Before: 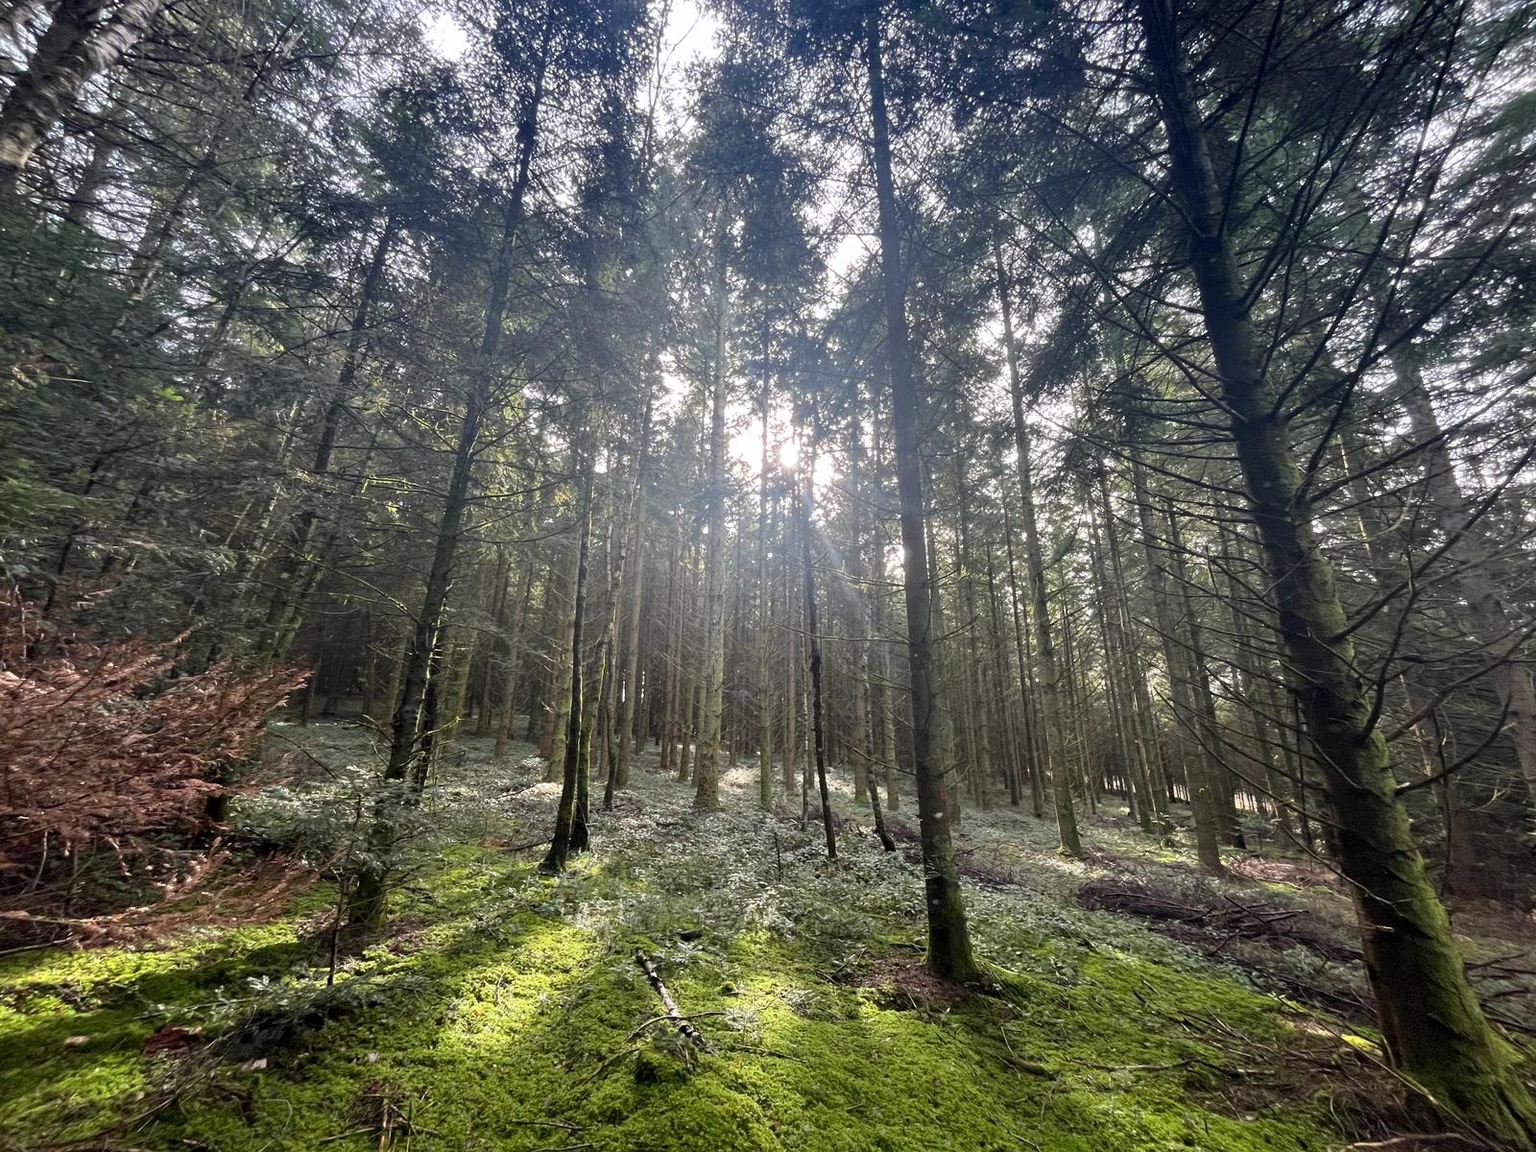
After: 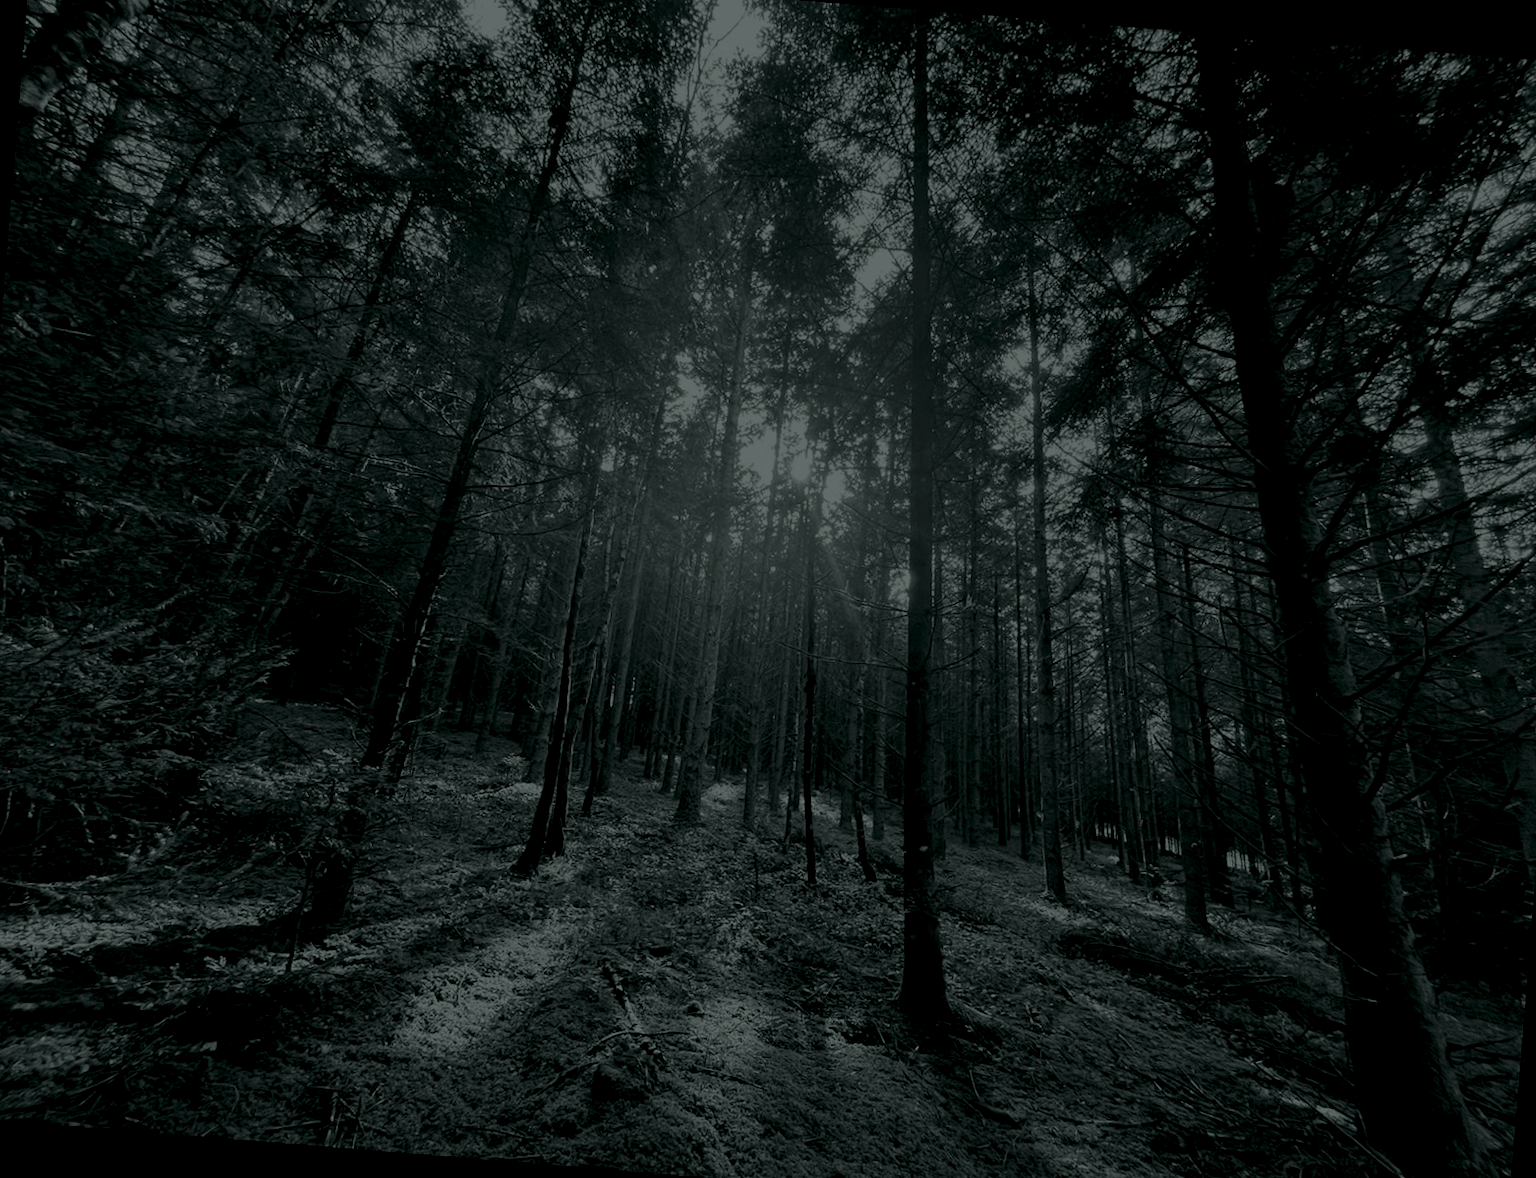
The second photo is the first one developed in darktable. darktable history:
colorize: hue 90°, saturation 19%, lightness 1.59%, version 1
crop and rotate: angle -2.38°
rotate and perspective: rotation 2.27°, automatic cropping off
tone equalizer: -8 EV -0.417 EV, -7 EV -0.389 EV, -6 EV -0.333 EV, -5 EV -0.222 EV, -3 EV 0.222 EV, -2 EV 0.333 EV, -1 EV 0.389 EV, +0 EV 0.417 EV, edges refinement/feathering 500, mask exposure compensation -1.57 EV, preserve details no
